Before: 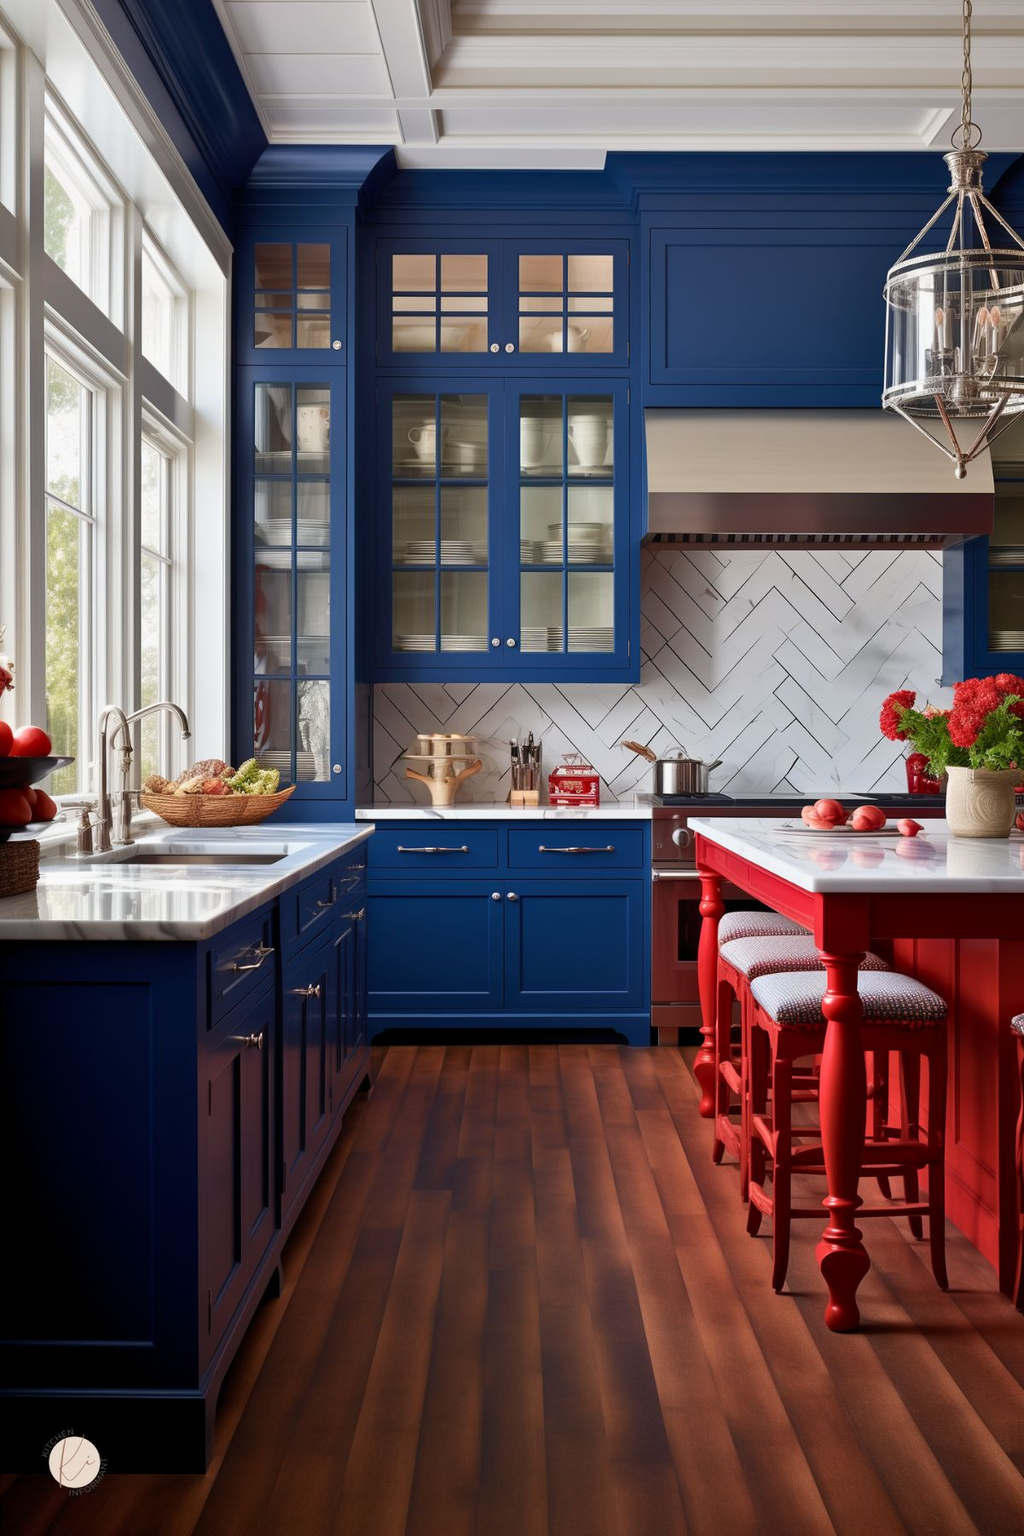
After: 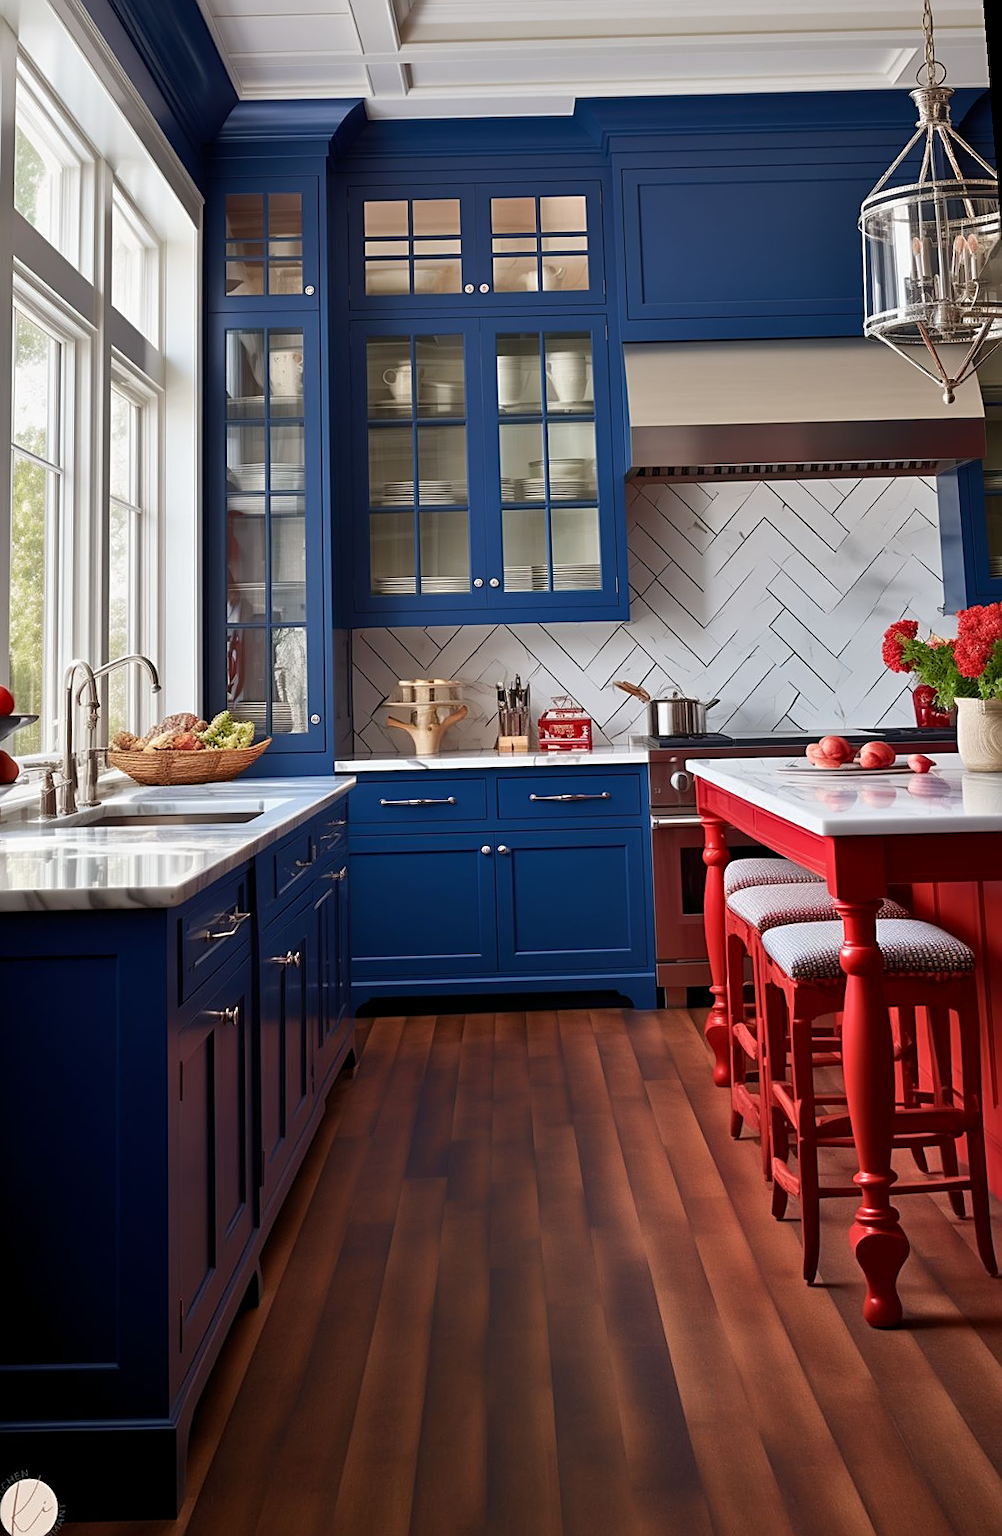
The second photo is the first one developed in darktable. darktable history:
sharpen: on, module defaults
rotate and perspective: rotation -1.68°, lens shift (vertical) -0.146, crop left 0.049, crop right 0.912, crop top 0.032, crop bottom 0.96
